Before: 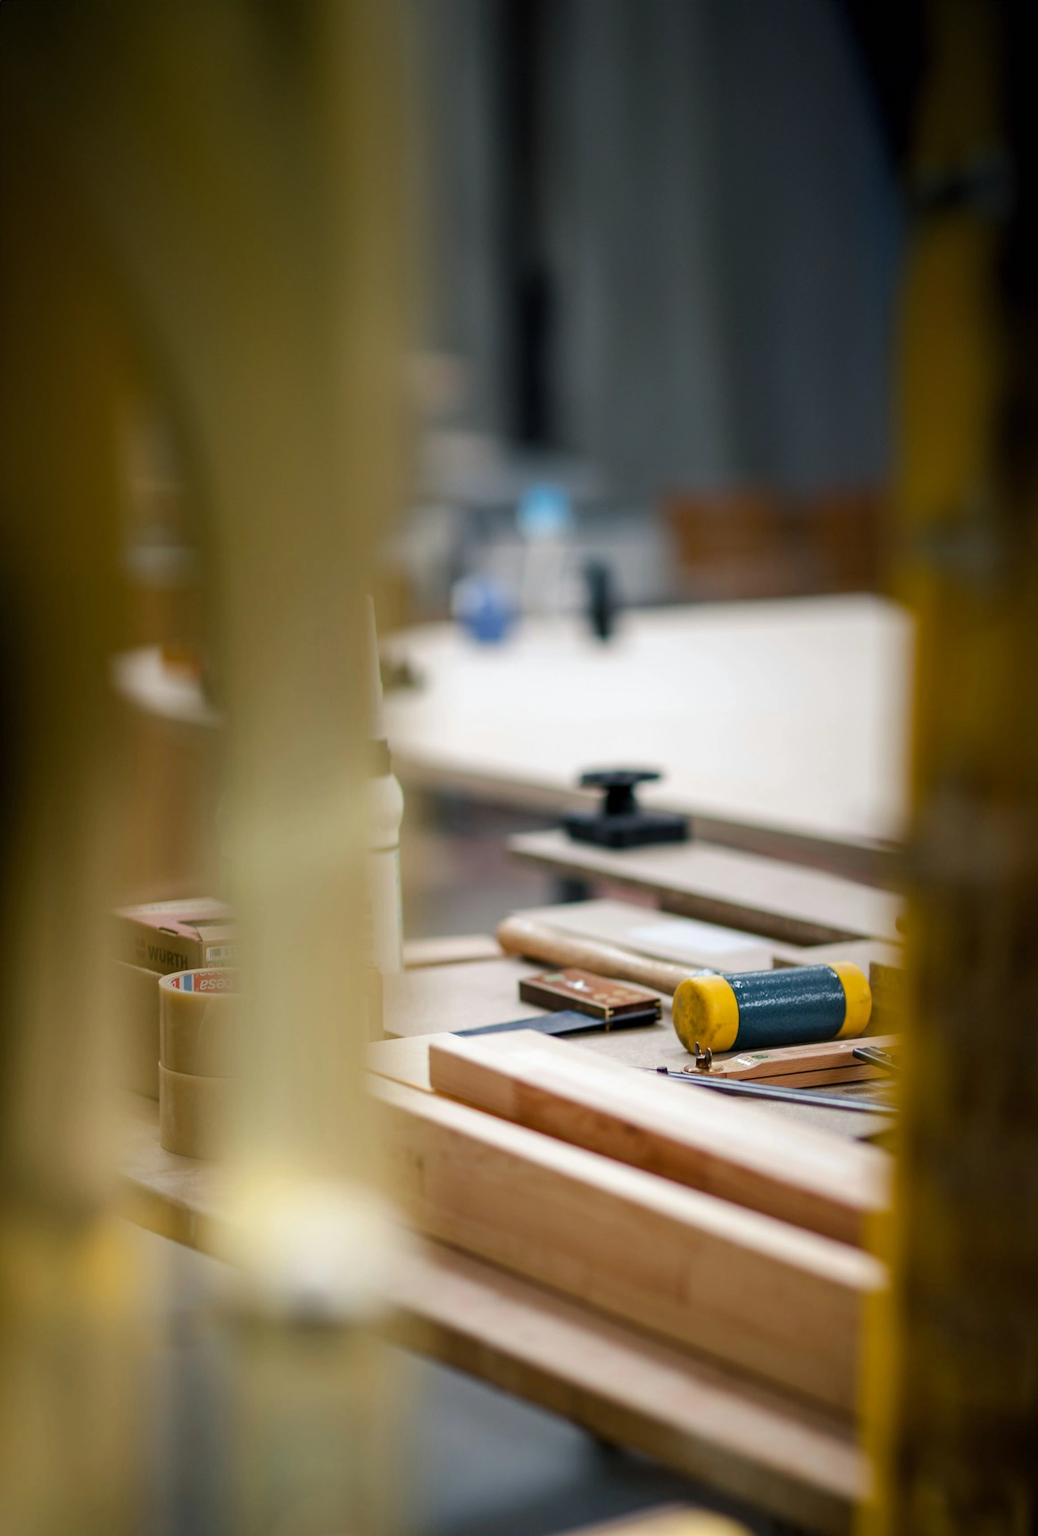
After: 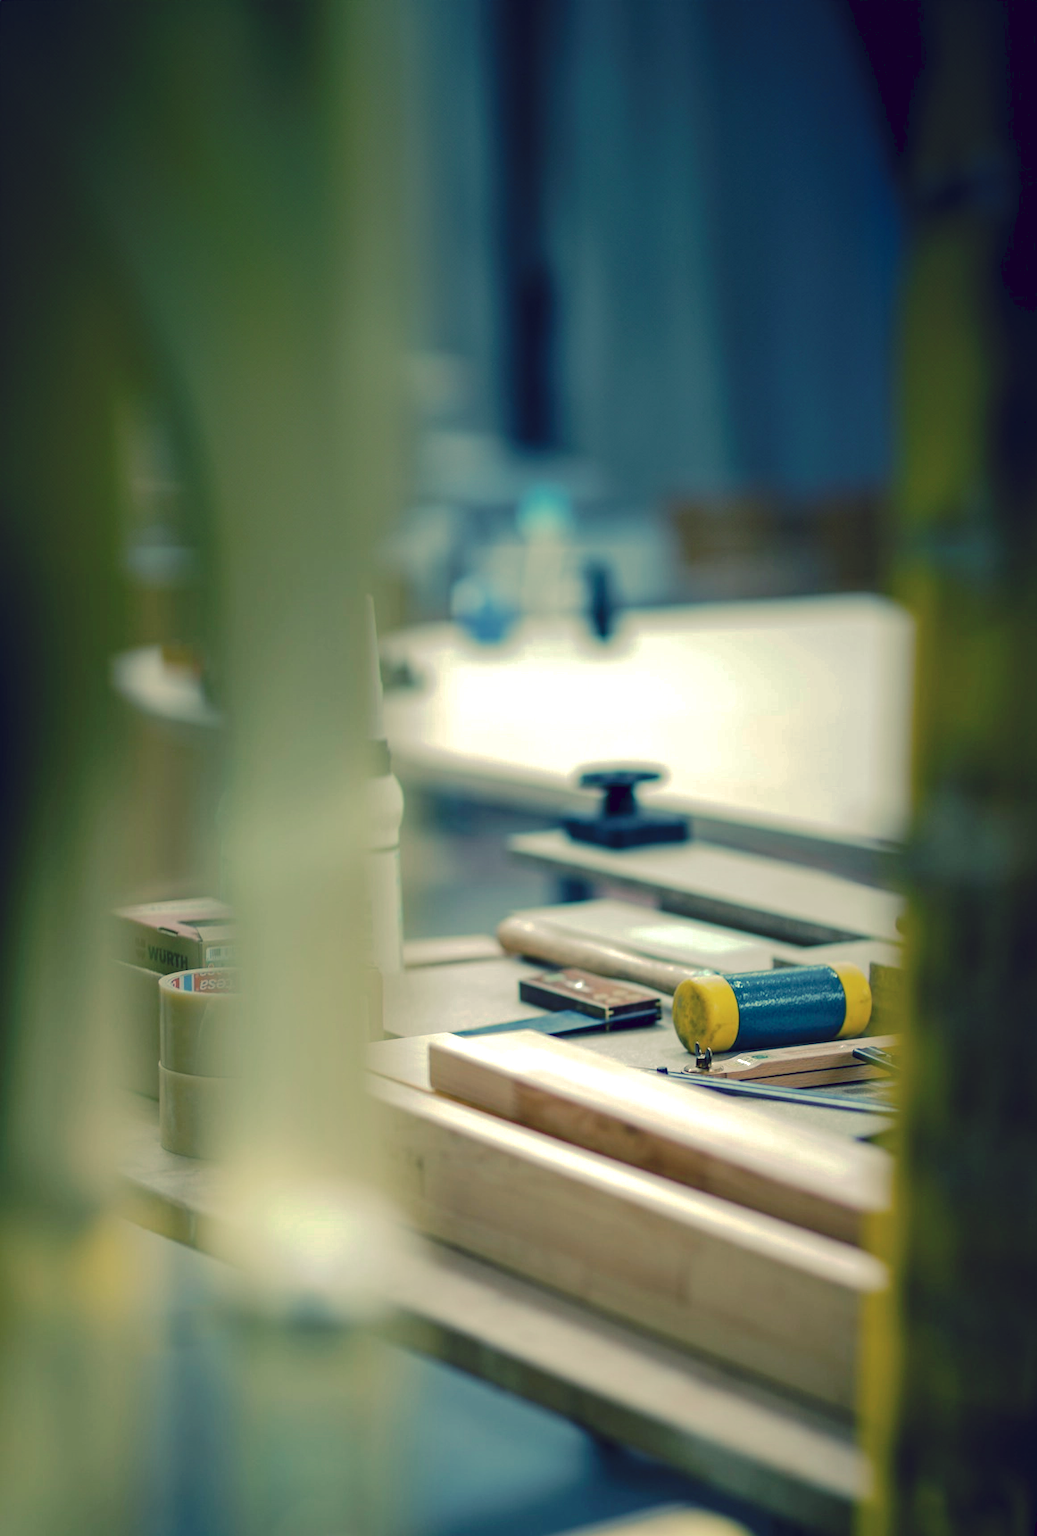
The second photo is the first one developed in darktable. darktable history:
tone curve: curves: ch0 [(0, 0) (0.003, 0.048) (0.011, 0.055) (0.025, 0.065) (0.044, 0.089) (0.069, 0.111) (0.1, 0.132) (0.136, 0.163) (0.177, 0.21) (0.224, 0.259) (0.277, 0.323) (0.335, 0.385) (0.399, 0.442) (0.468, 0.508) (0.543, 0.578) (0.623, 0.648) (0.709, 0.716) (0.801, 0.781) (0.898, 0.845) (1, 1)], preserve colors none
color look up table: target L [98.31, 96.52, 93.37, 86.32, 82.16, 79.05, 79.26, 63.76, 50.43, 34.23, 26.31, 12.55, 202.79, 109.57, 80.93, 78.64, 68.27, 67.09, 58.97, 49.12, 46.13, 50.21, 50.15, 24.46, 16.61, 9.461, 90.48, 74.93, 66.52, 60.52, 60.82, 60.06, 41.29, 38.73, 36.99, 37.62, 31.45, 18.49, 17.71, 17.81, 13.11, 90.56, 80.65, 62.37, 60.07, 60.54, 51.6, 35.39, 35.28], target a [-29.9, -41.6, -19.69, -82.55, -86.07, -61.48, -26.71, -39.06, -54.58, -24.9, -26.23, -12.05, 0, 0.001, 12.28, 3.987, 35.07, 27.9, 62.64, 84.98, 78.83, 37.85, 15.07, 40.13, 8.168, 20.55, 3.904, 17.54, 8.082, 69.02, 33.93, -26.72, 68.67, -0.744, 28.64, -1.914, 60.24, 46.41, 37.06, 14.41, 43.36, -64.14, -15.16, -44.25, -30.21, -28.54, -38.17, -17.12, -12.82], target b [41.86, 53.64, 99.28, 30.42, 53.28, 81.03, 66.54, 21.15, 47.11, 30.26, 17.26, -6.803, -0.002, -0.006, 48.22, 32.95, 18.36, 69.77, 0.811, -2.833, 36.12, -2.284, 30.79, 2.164, 9.437, -21.82, 31.5, 8.85, 2.82, -15.52, -14.09, -17.91, -44.93, -50.43, -27.78, -37.91, -45.73, -81.35, -58.13, -47.61, -71.57, 25.92, 19.26, -9.166, -11.01, 1.941, -2.825, -11.98, -32.06], num patches 49
